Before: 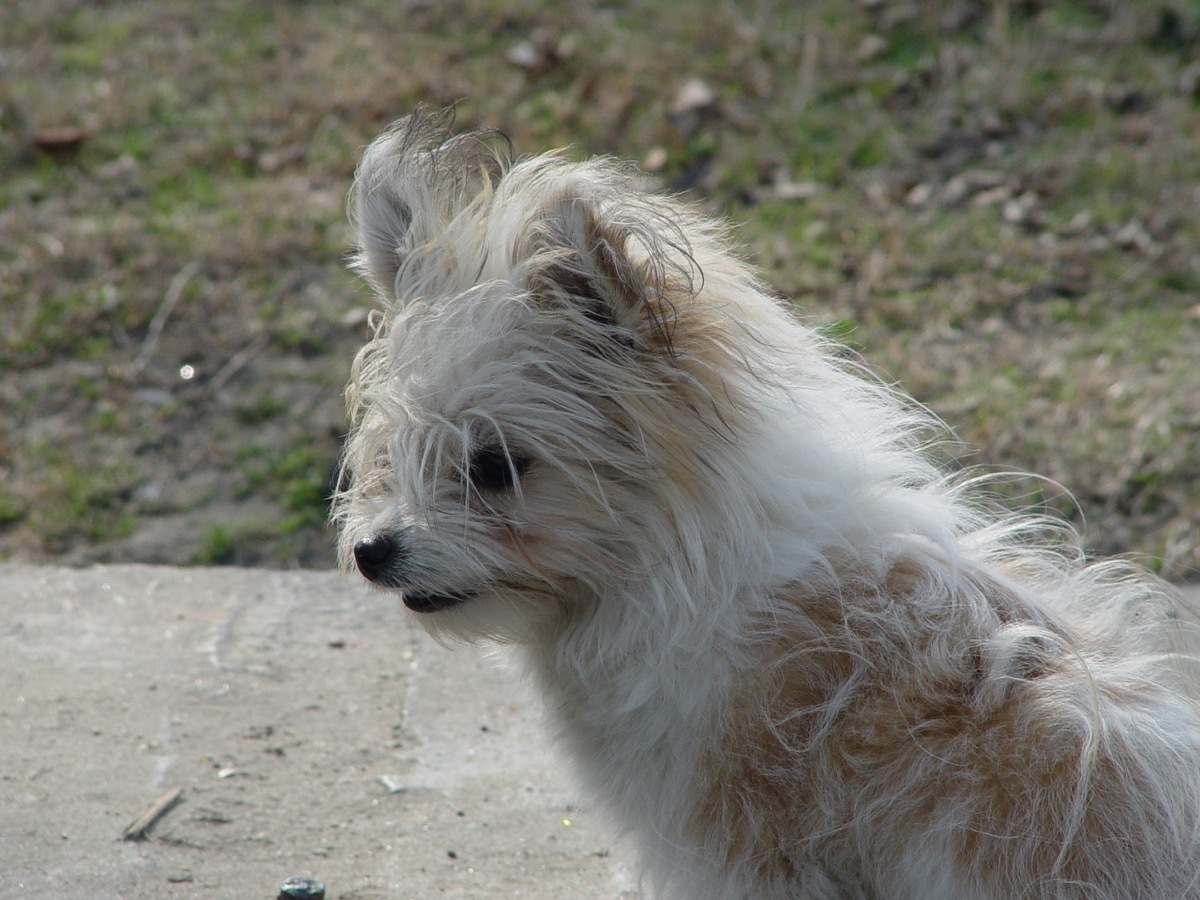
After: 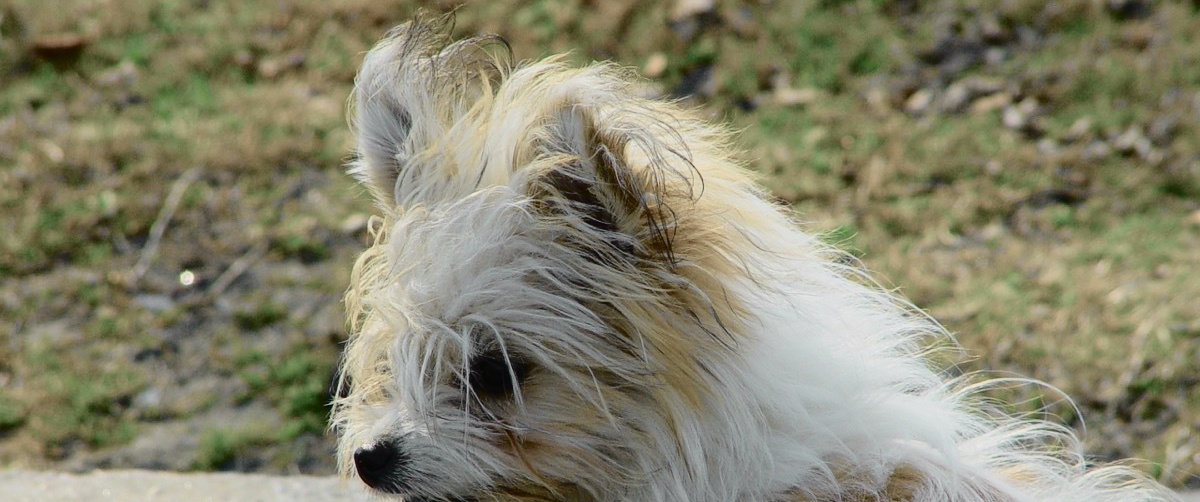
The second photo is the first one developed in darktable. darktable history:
tone equalizer: on, module defaults
tone curve: curves: ch0 [(0, 0.006) (0.184, 0.117) (0.405, 0.46) (0.456, 0.528) (0.634, 0.728) (0.877, 0.89) (0.984, 0.935)]; ch1 [(0, 0) (0.443, 0.43) (0.492, 0.489) (0.566, 0.579) (0.595, 0.625) (0.608, 0.667) (0.65, 0.729) (1, 1)]; ch2 [(0, 0) (0.33, 0.301) (0.421, 0.443) (0.447, 0.489) (0.492, 0.498) (0.537, 0.583) (0.586, 0.591) (0.663, 0.686) (1, 1)], color space Lab, independent channels, preserve colors none
crop and rotate: top 10.459%, bottom 33.68%
